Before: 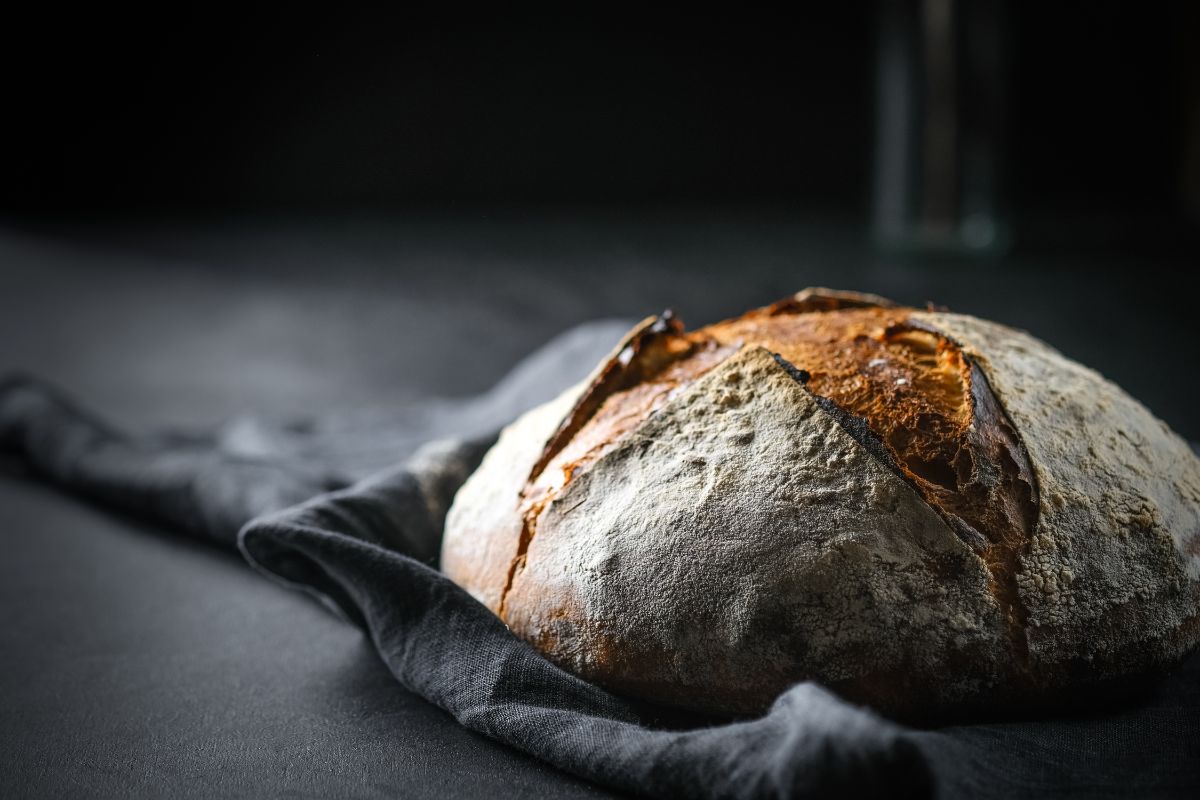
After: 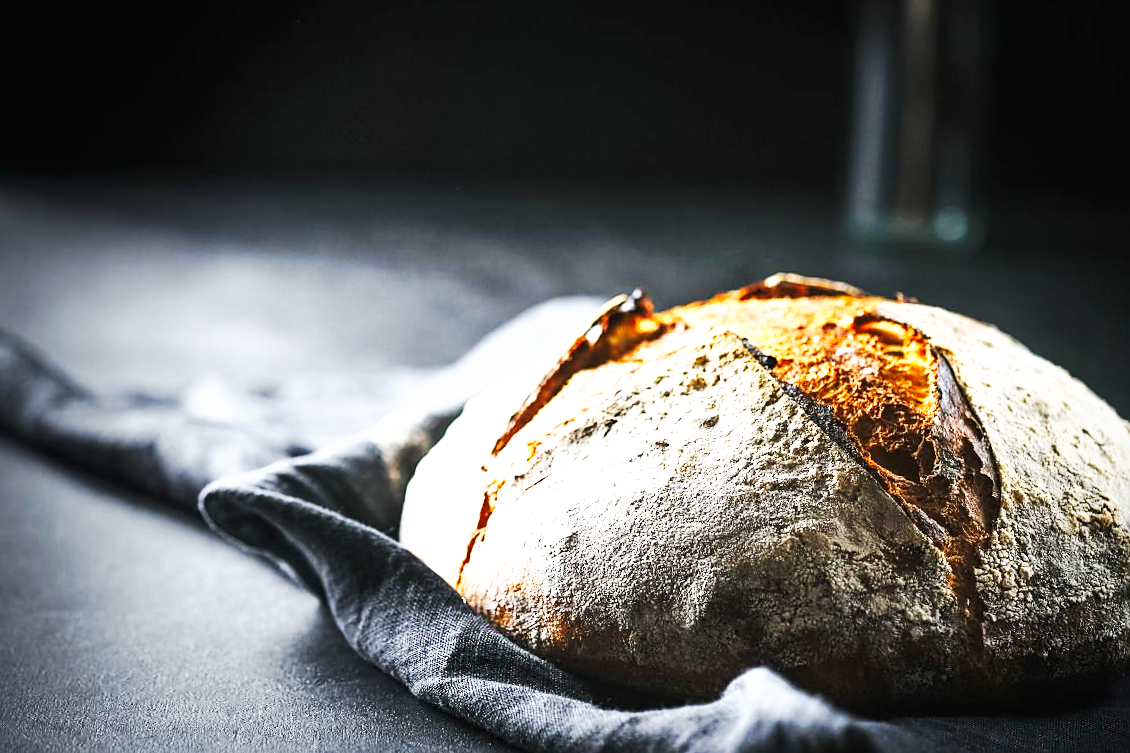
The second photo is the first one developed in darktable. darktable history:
exposure: exposure 0.375 EV, compensate highlight preservation false
tone curve: curves: ch0 [(0, 0) (0.003, 0.01) (0.011, 0.017) (0.025, 0.035) (0.044, 0.068) (0.069, 0.109) (0.1, 0.144) (0.136, 0.185) (0.177, 0.231) (0.224, 0.279) (0.277, 0.346) (0.335, 0.42) (0.399, 0.5) (0.468, 0.603) (0.543, 0.712) (0.623, 0.808) (0.709, 0.883) (0.801, 0.957) (0.898, 0.993) (1, 1)], preserve colors none
crop and rotate: angle -2.38°
base curve: curves: ch0 [(0, 0) (0.028, 0.03) (0.121, 0.232) (0.46, 0.748) (0.859, 0.968) (1, 1)], preserve colors none
sharpen: radius 1.864, amount 0.398, threshold 1.271
